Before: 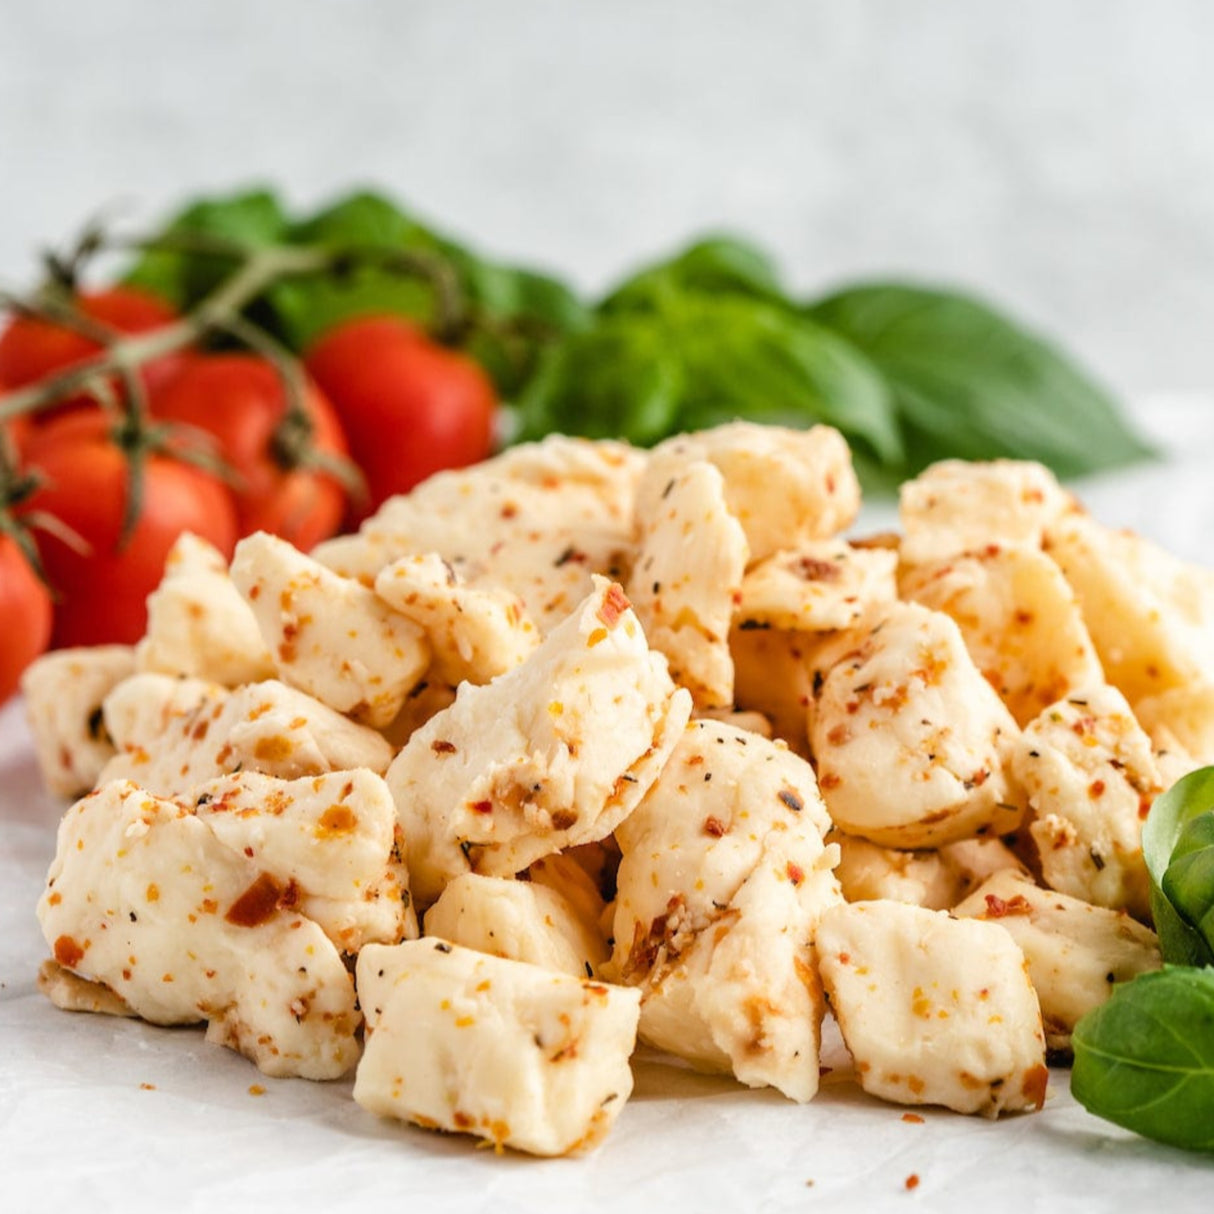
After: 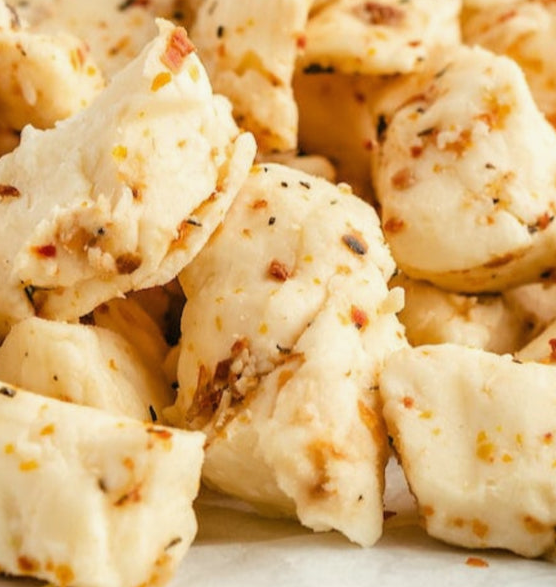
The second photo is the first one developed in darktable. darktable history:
levels: levels [0.026, 0.507, 0.987]
color balance: mode lift, gamma, gain (sRGB), lift [1.04, 1, 1, 0.97], gamma [1.01, 1, 1, 0.97], gain [0.96, 1, 1, 0.97]
crop: left 35.976%, top 45.819%, right 18.162%, bottom 5.807%
